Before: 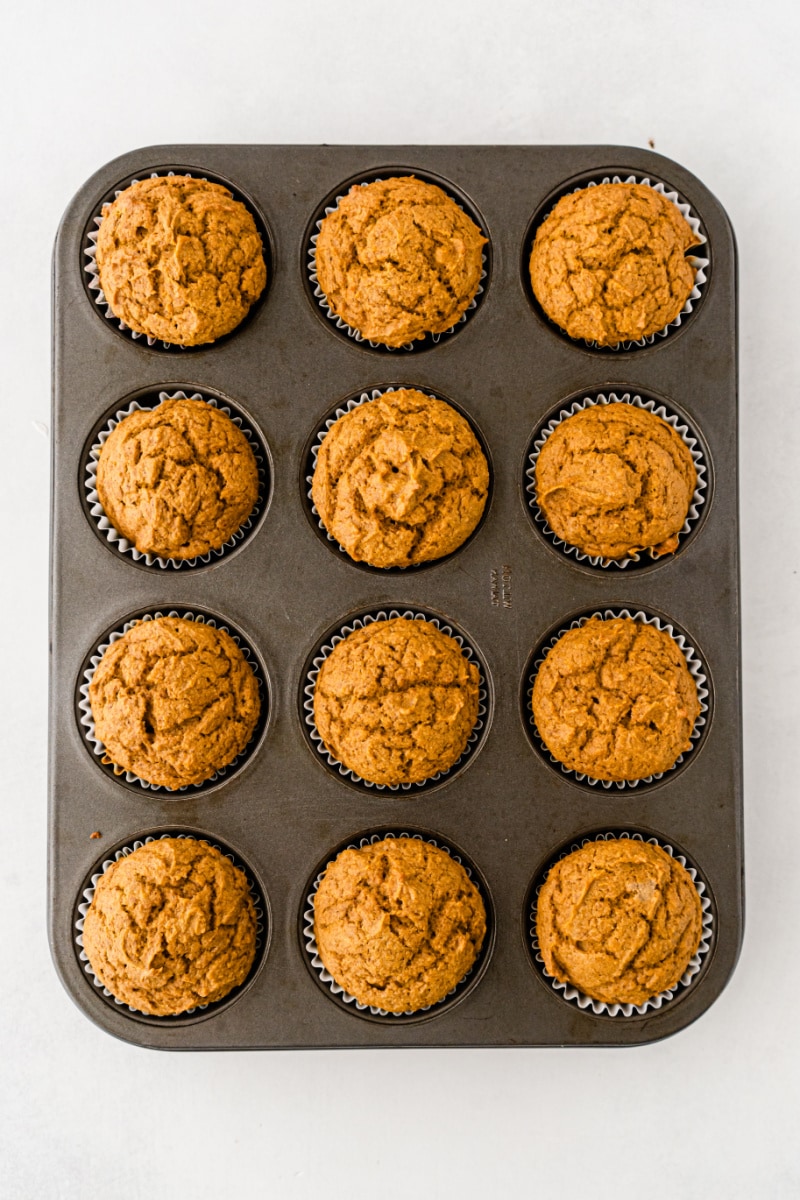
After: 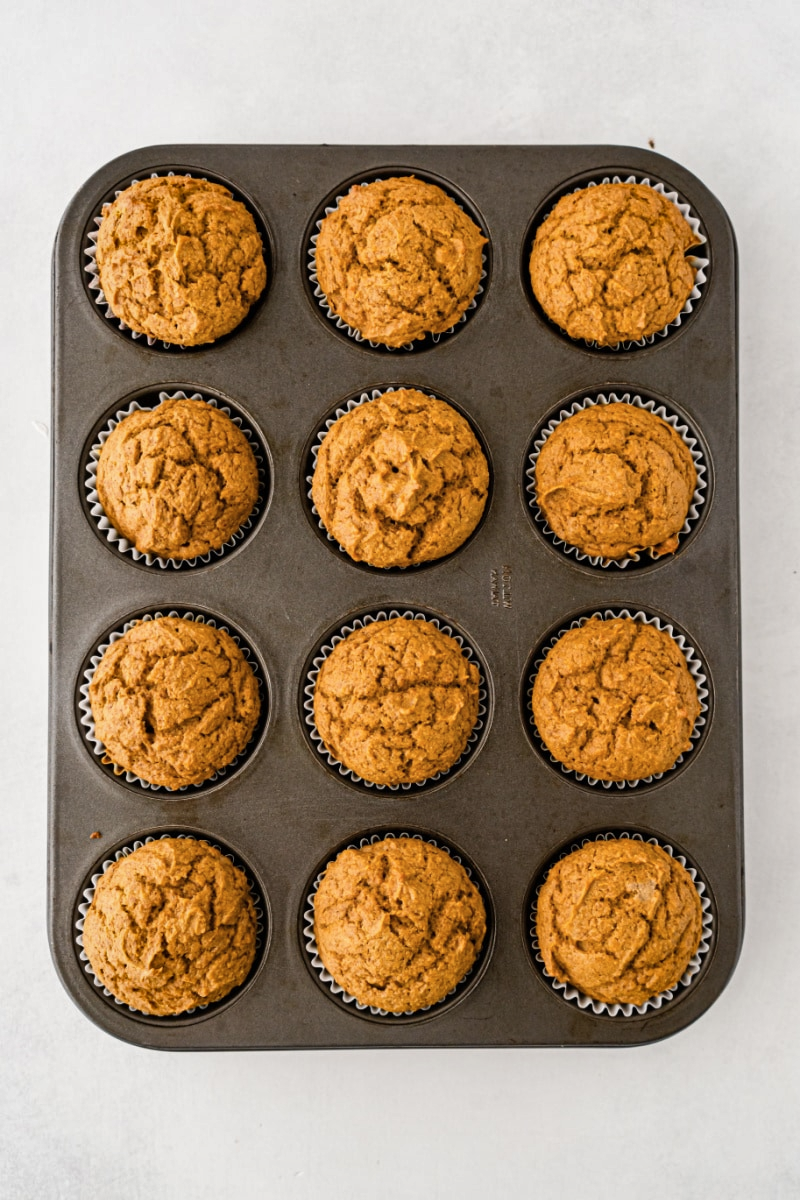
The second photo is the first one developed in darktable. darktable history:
shadows and highlights: soften with gaussian
contrast brightness saturation: saturation -0.068
tone equalizer: mask exposure compensation -0.5 EV
